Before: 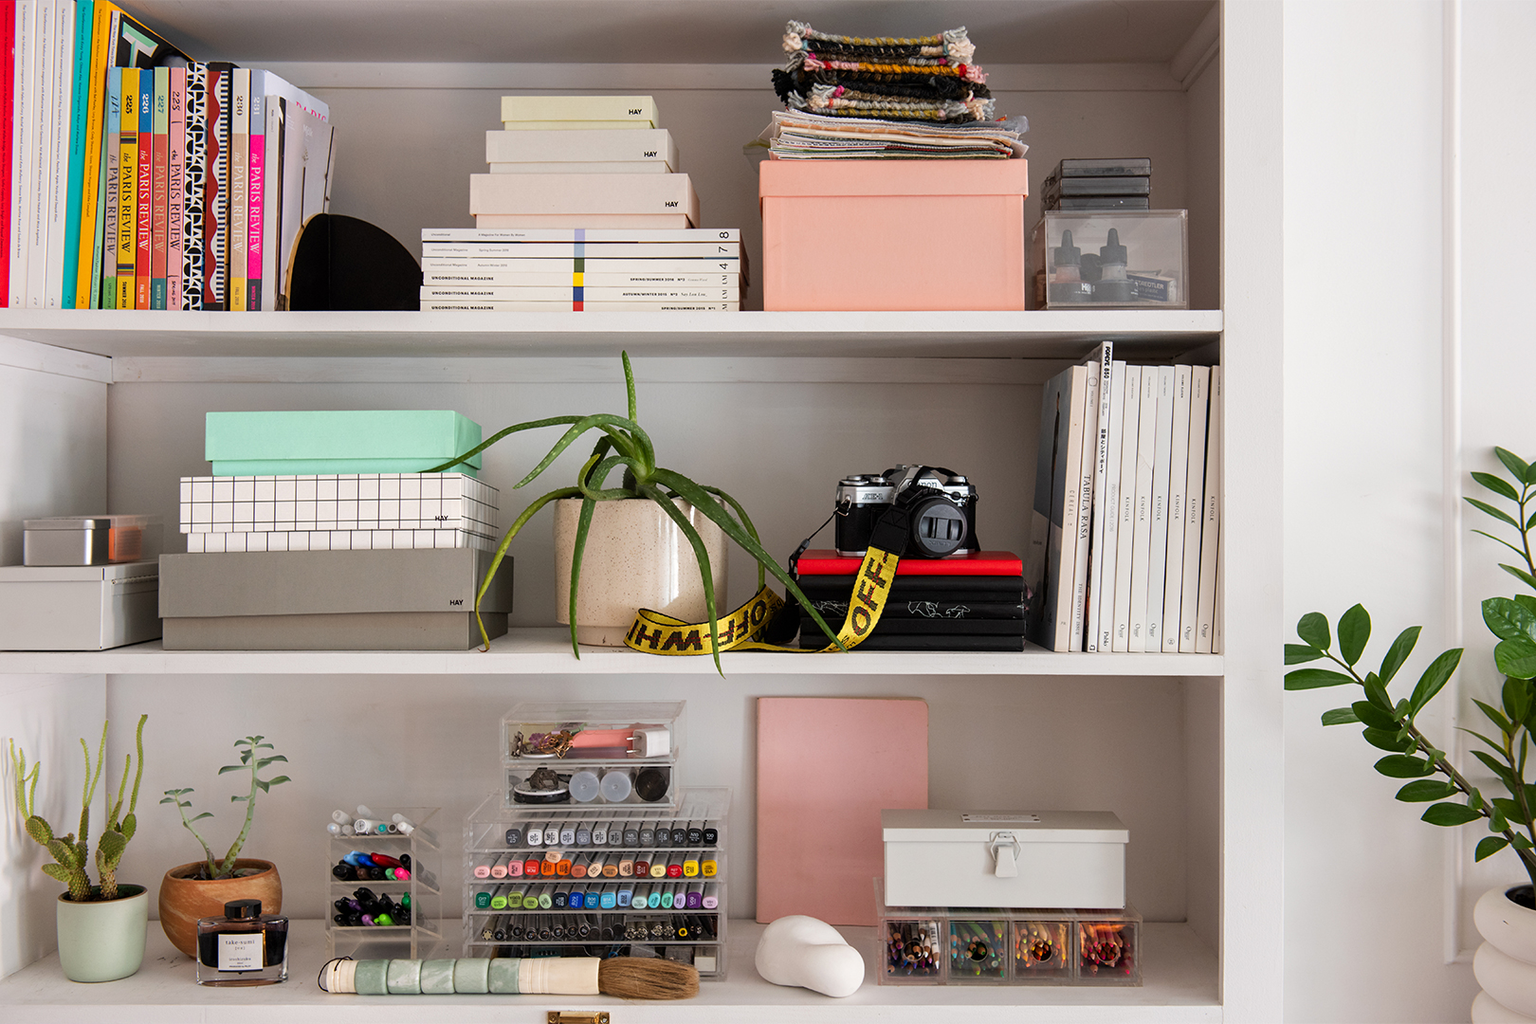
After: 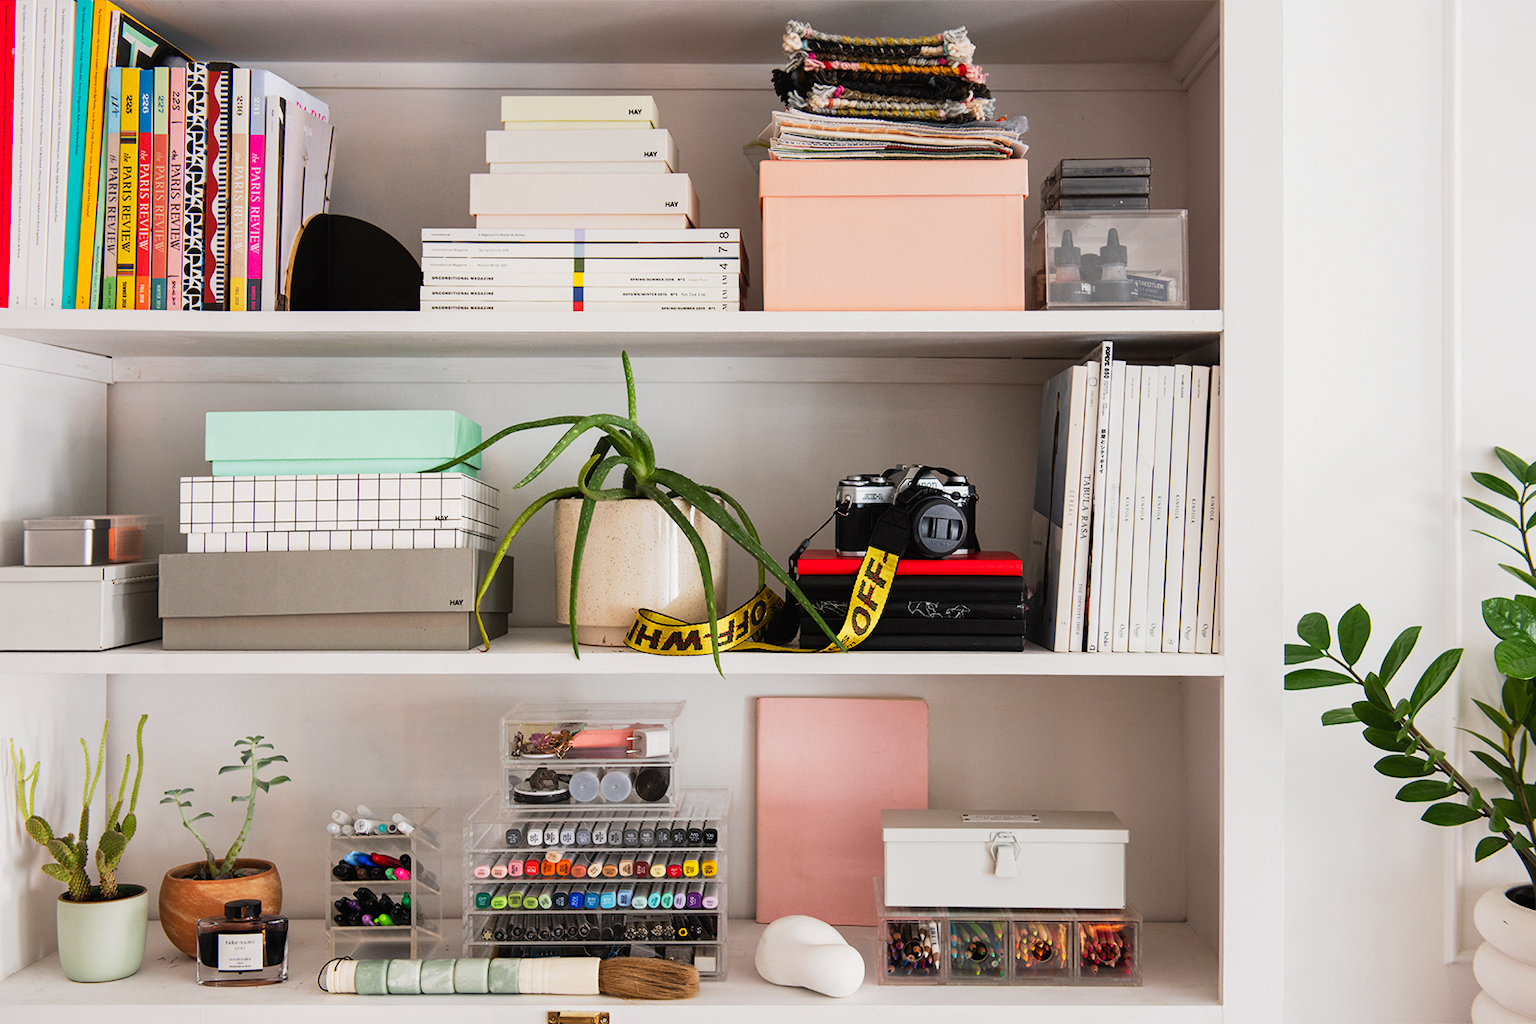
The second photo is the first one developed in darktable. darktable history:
tone curve: curves: ch0 [(0, 0.013) (0.104, 0.103) (0.258, 0.267) (0.448, 0.489) (0.709, 0.794) (0.895, 0.915) (0.994, 0.971)]; ch1 [(0, 0) (0.335, 0.298) (0.446, 0.416) (0.488, 0.488) (0.515, 0.504) (0.581, 0.615) (0.635, 0.661) (1, 1)]; ch2 [(0, 0) (0.314, 0.306) (0.436, 0.447) (0.502, 0.5) (0.538, 0.541) (0.568, 0.603) (0.641, 0.635) (0.717, 0.701) (1, 1)], preserve colors none
exposure: exposure -0.055 EV, compensate highlight preservation false
